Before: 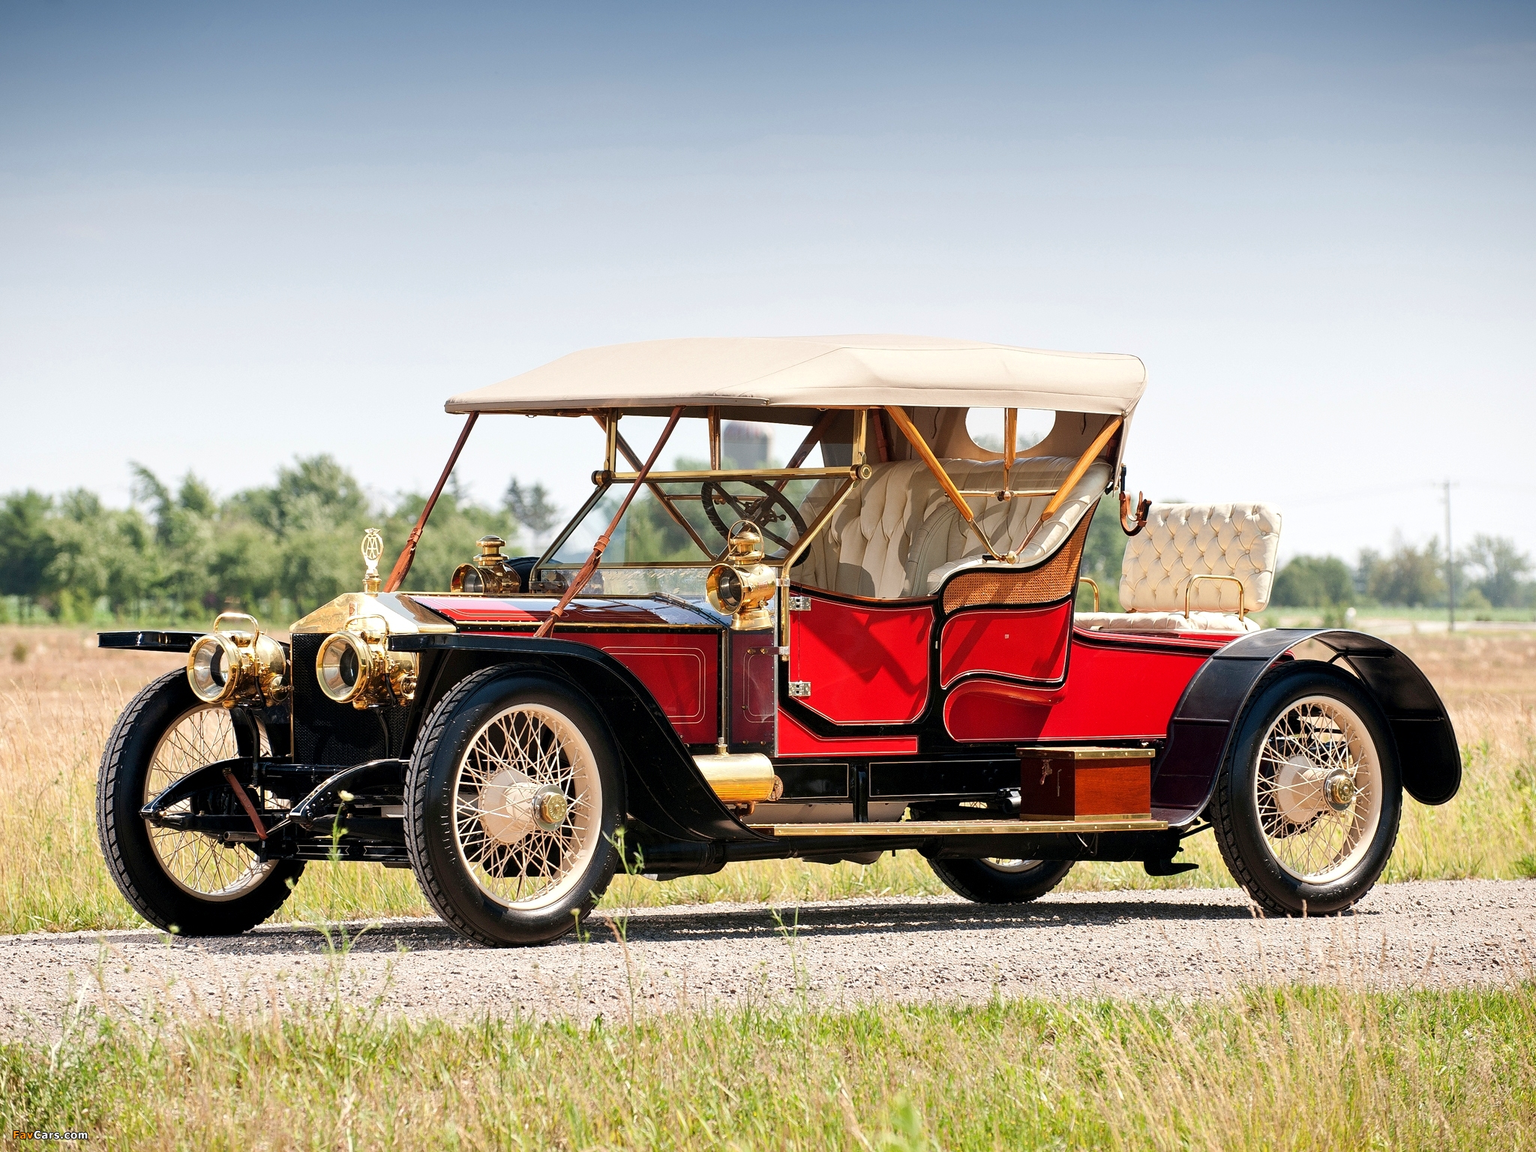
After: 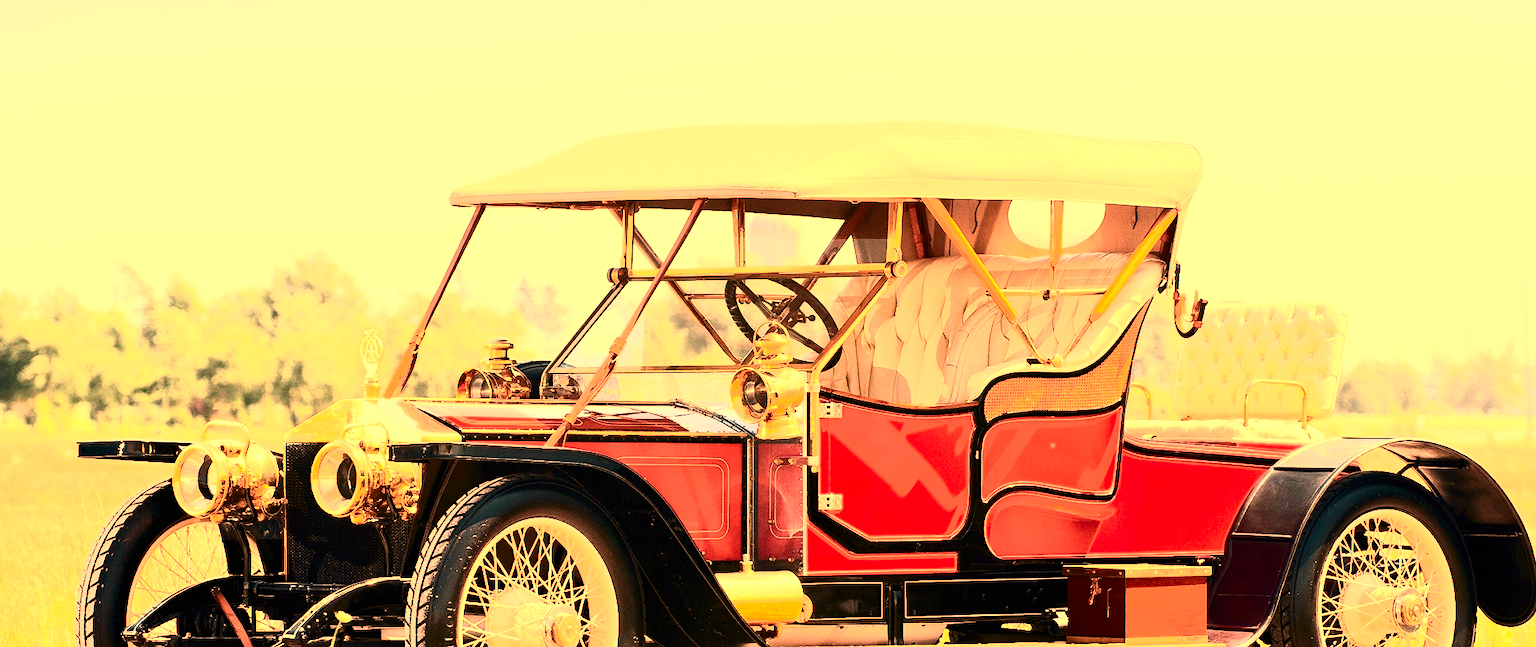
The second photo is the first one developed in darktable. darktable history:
contrast brightness saturation: contrast 0.39, brightness 0.1
exposure: black level correction 0, exposure 1.173 EV, compensate exposure bias true, compensate highlight preservation false
white balance: red 1.467, blue 0.684
crop: left 1.744%, top 19.225%, right 5.069%, bottom 28.357%
